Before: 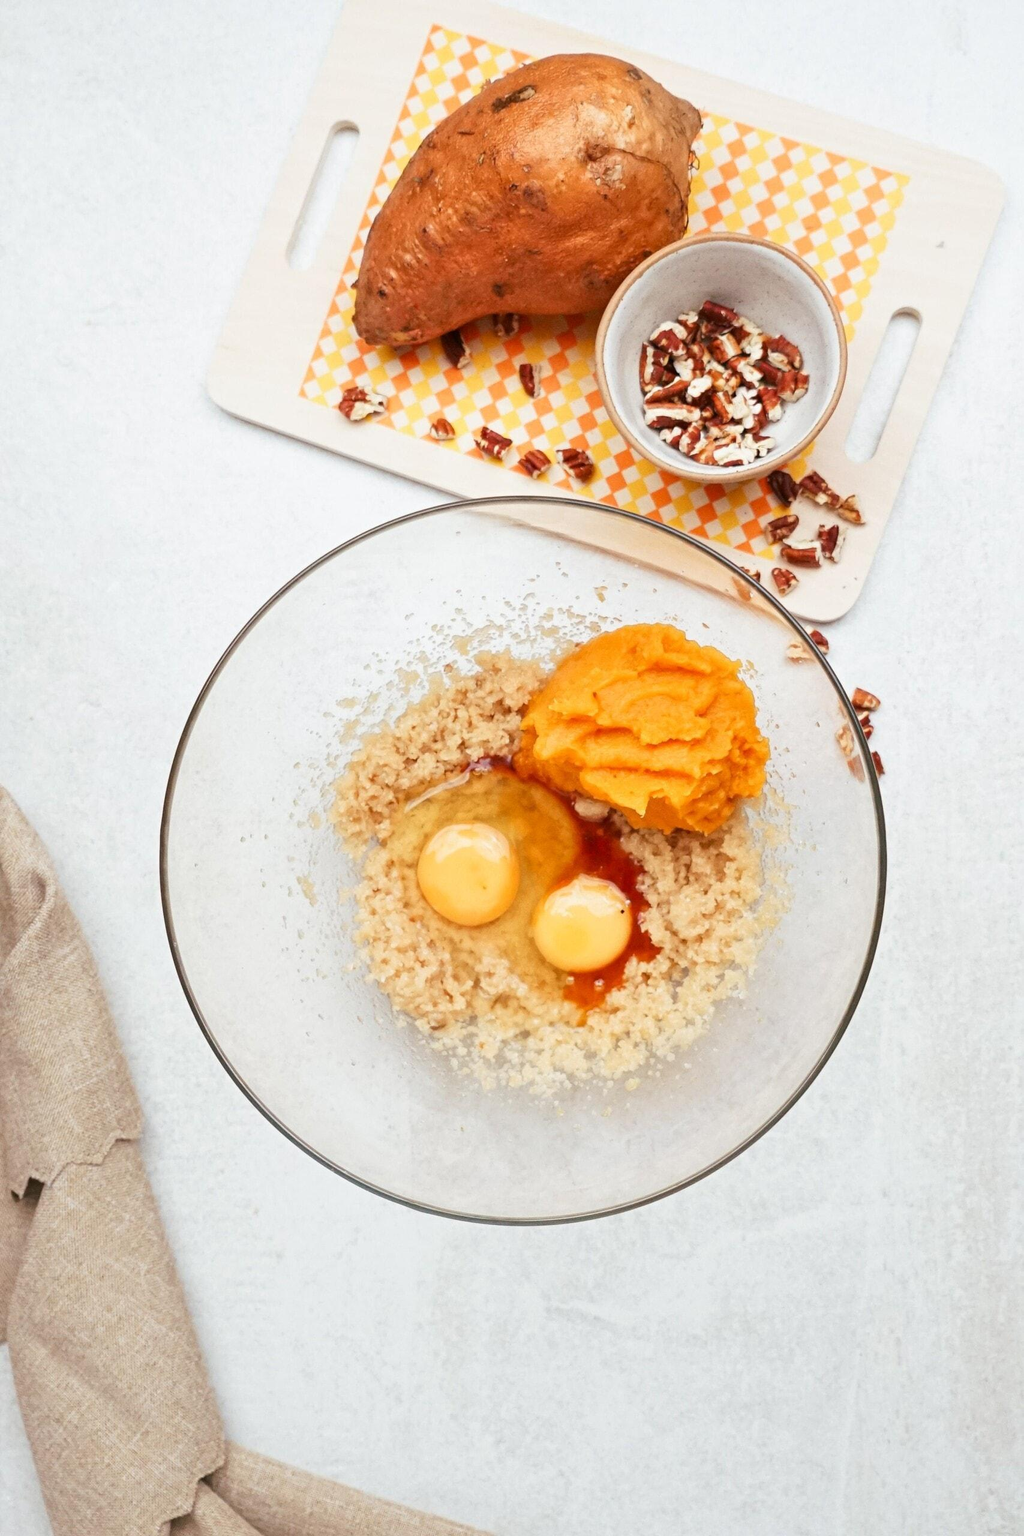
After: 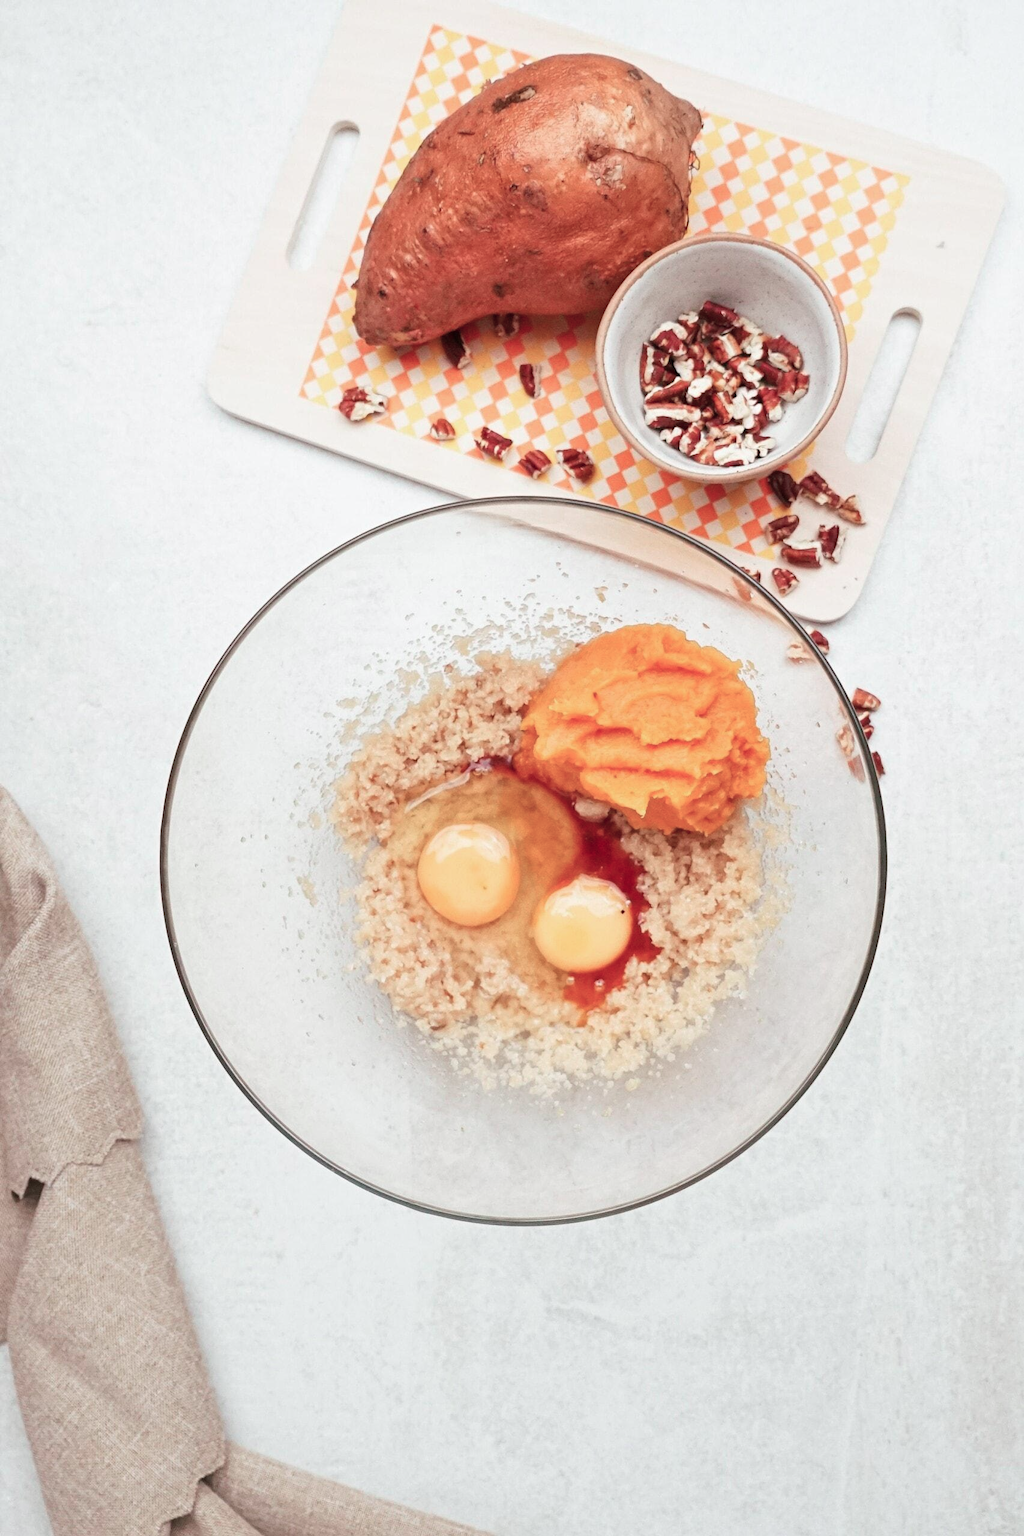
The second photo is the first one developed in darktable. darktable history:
exposure: compensate highlight preservation false
color contrast: blue-yellow contrast 0.62
